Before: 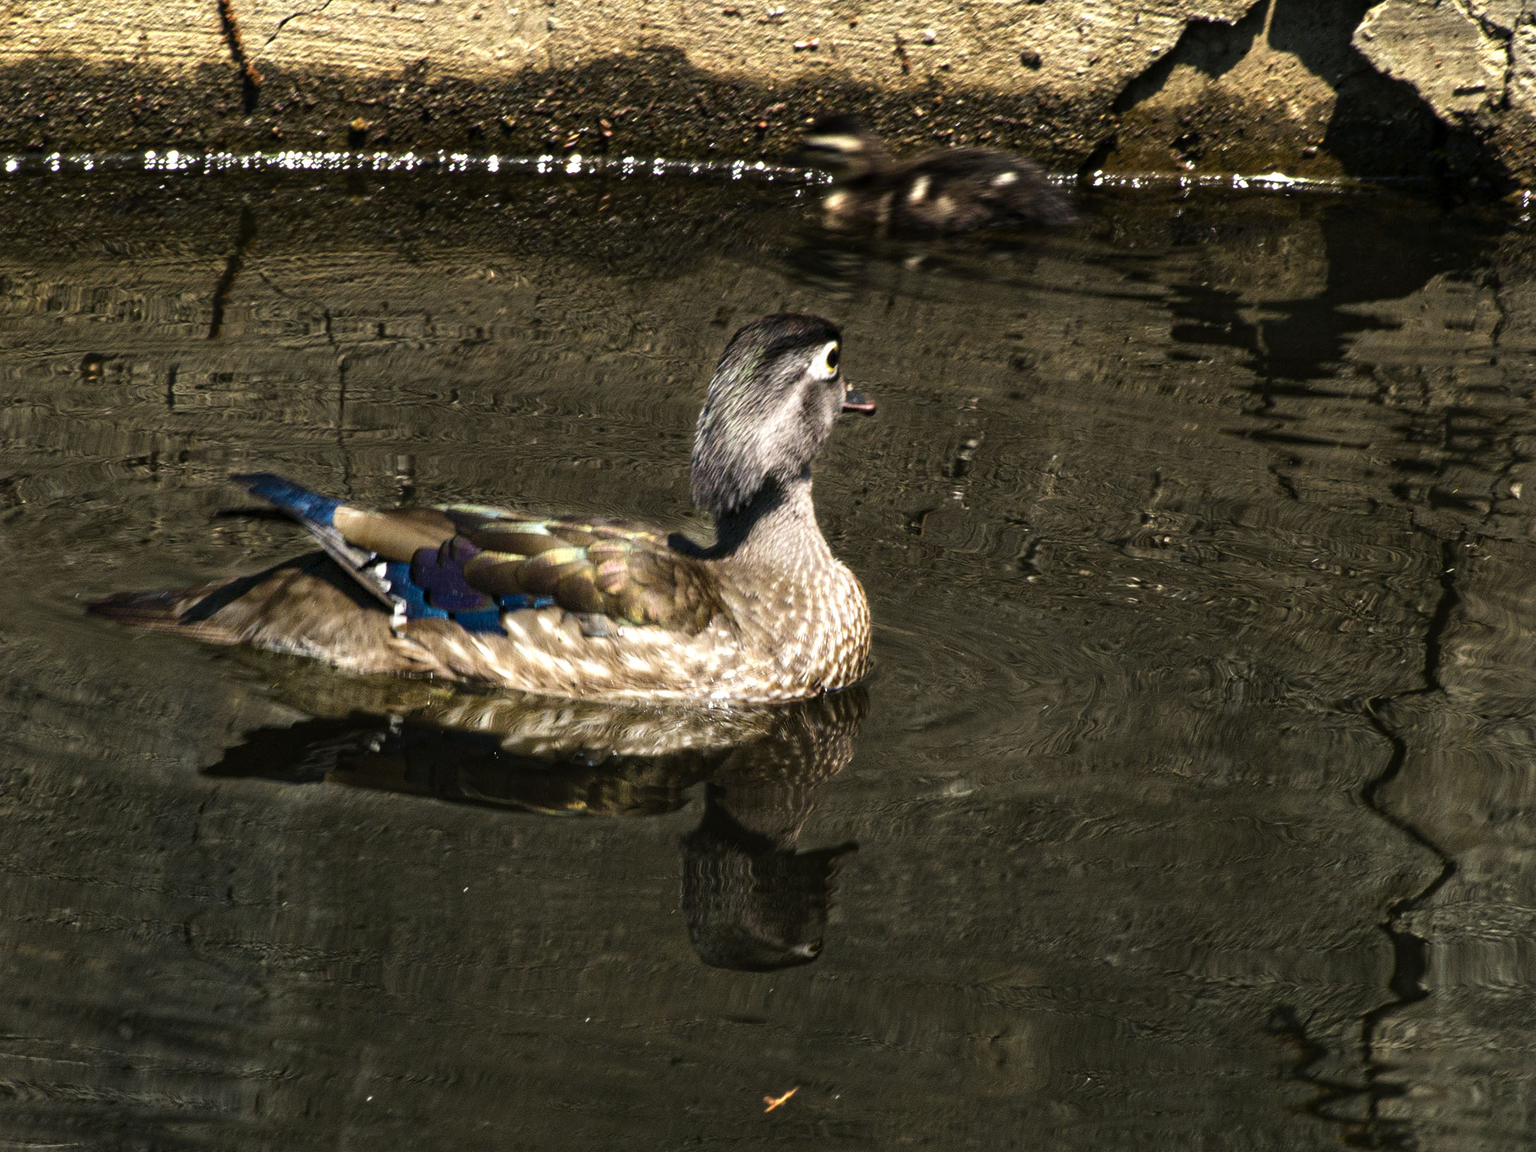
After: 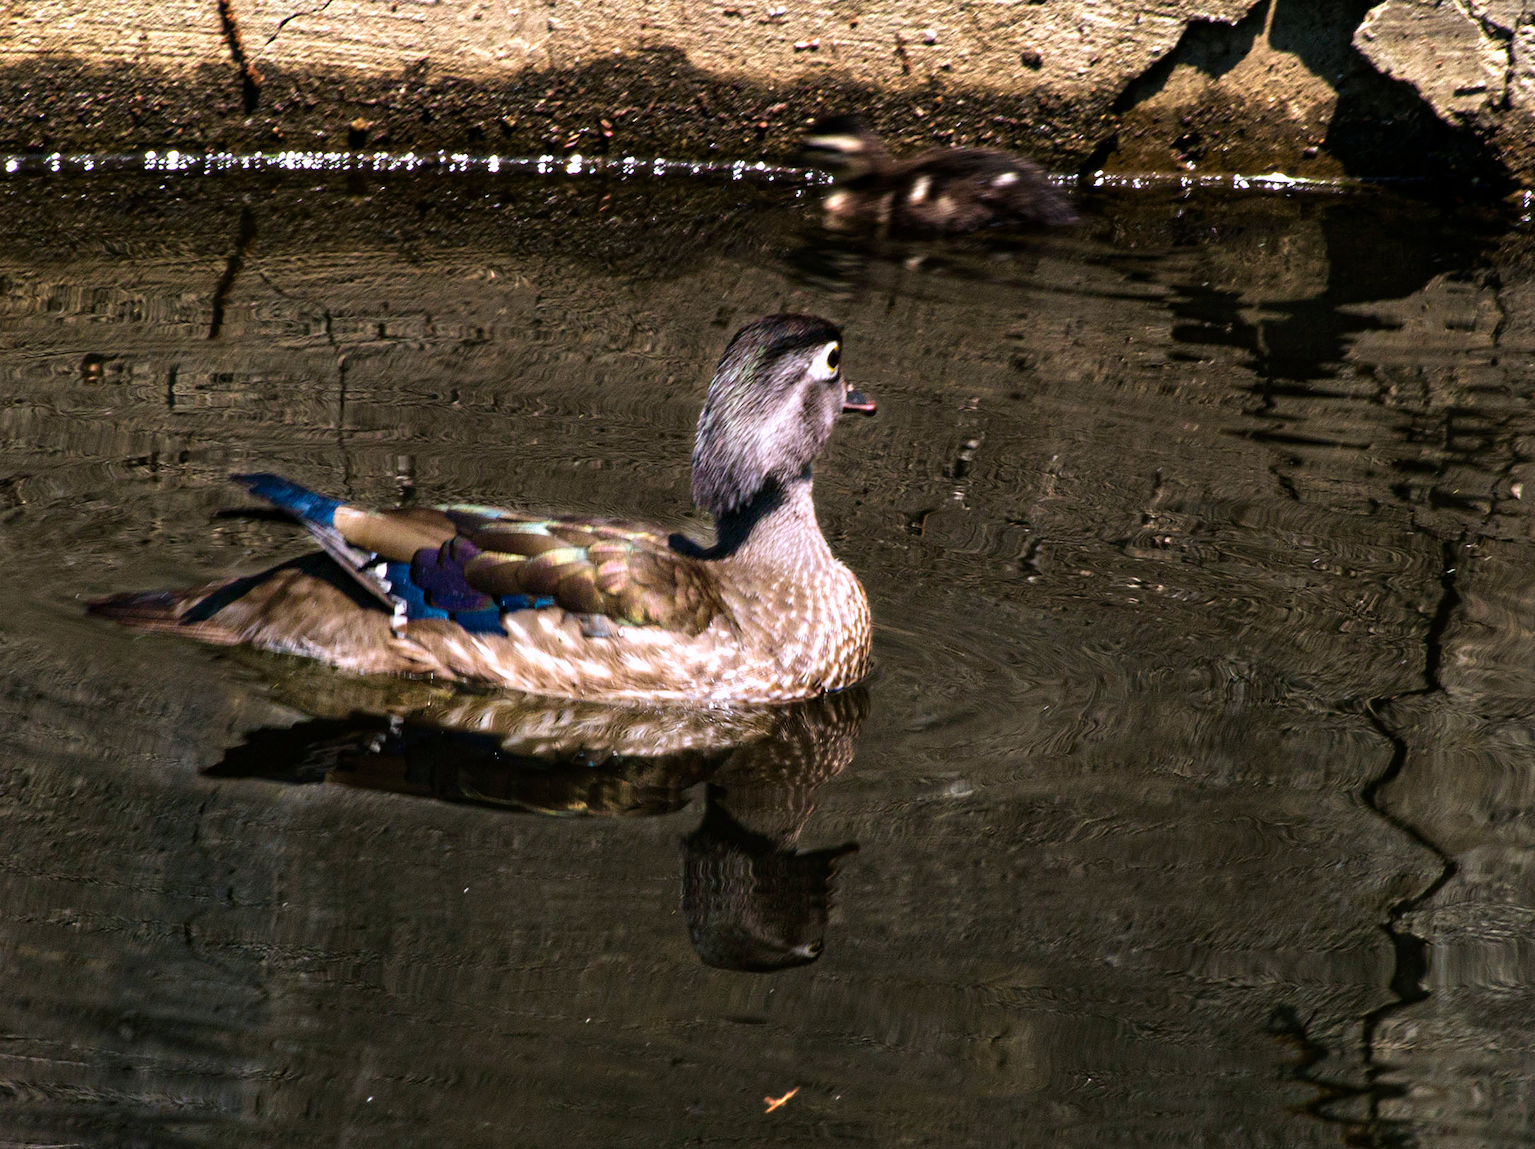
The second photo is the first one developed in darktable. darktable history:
crop: top 0.05%, bottom 0.098%
velvia: strength 21.76%
color calibration: illuminant custom, x 0.363, y 0.385, temperature 4528.03 K
